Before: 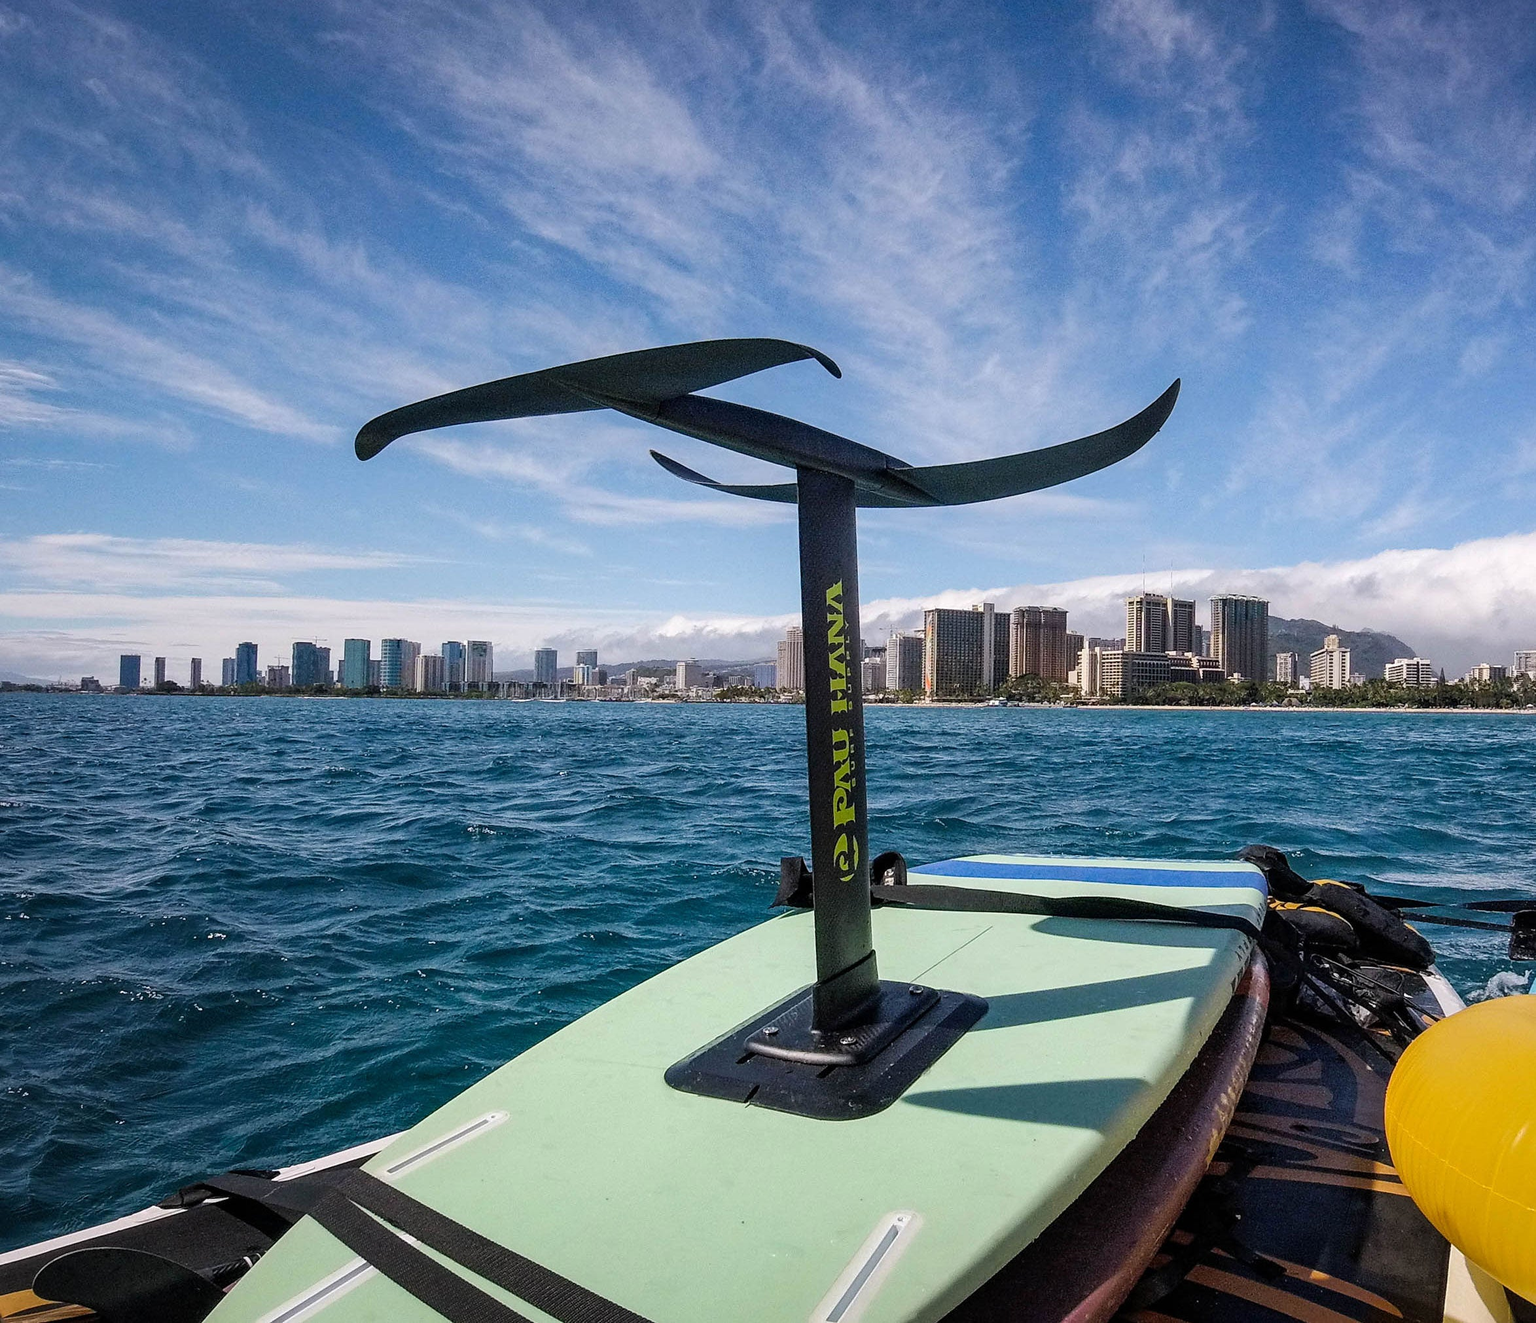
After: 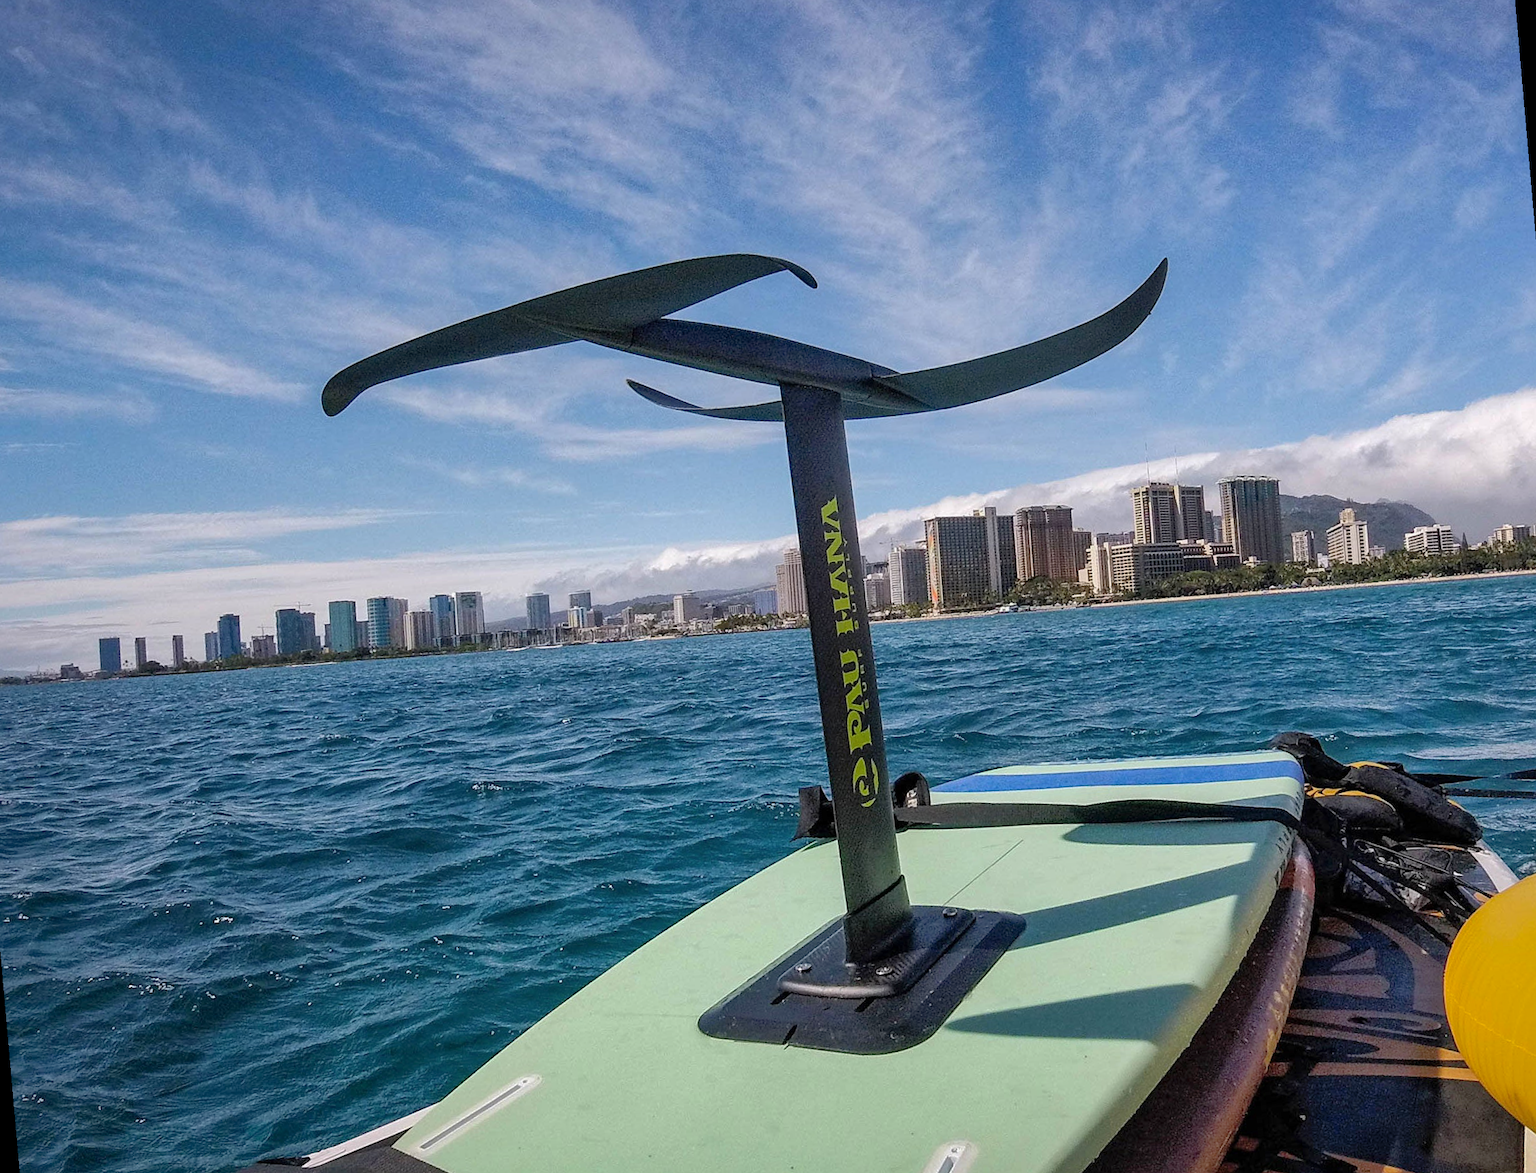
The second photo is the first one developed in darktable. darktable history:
rotate and perspective: rotation -5°, crop left 0.05, crop right 0.952, crop top 0.11, crop bottom 0.89
shadows and highlights: on, module defaults
